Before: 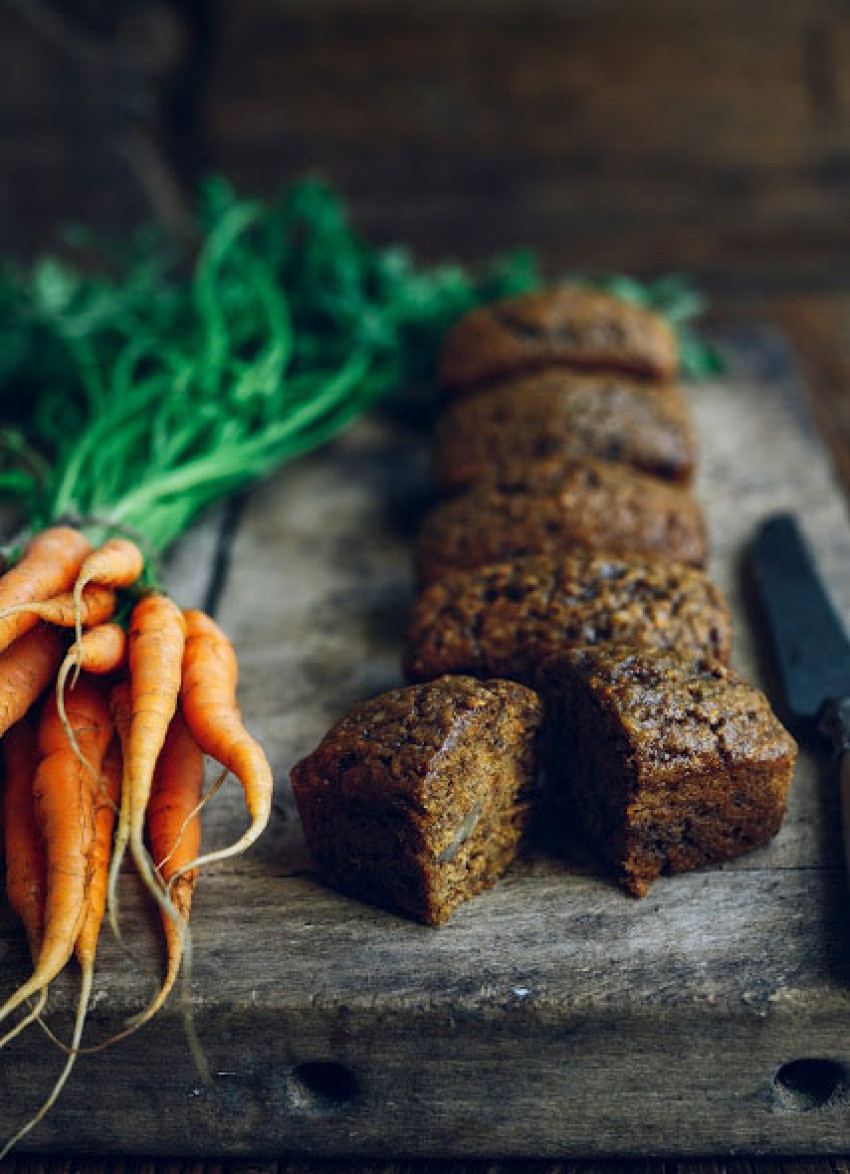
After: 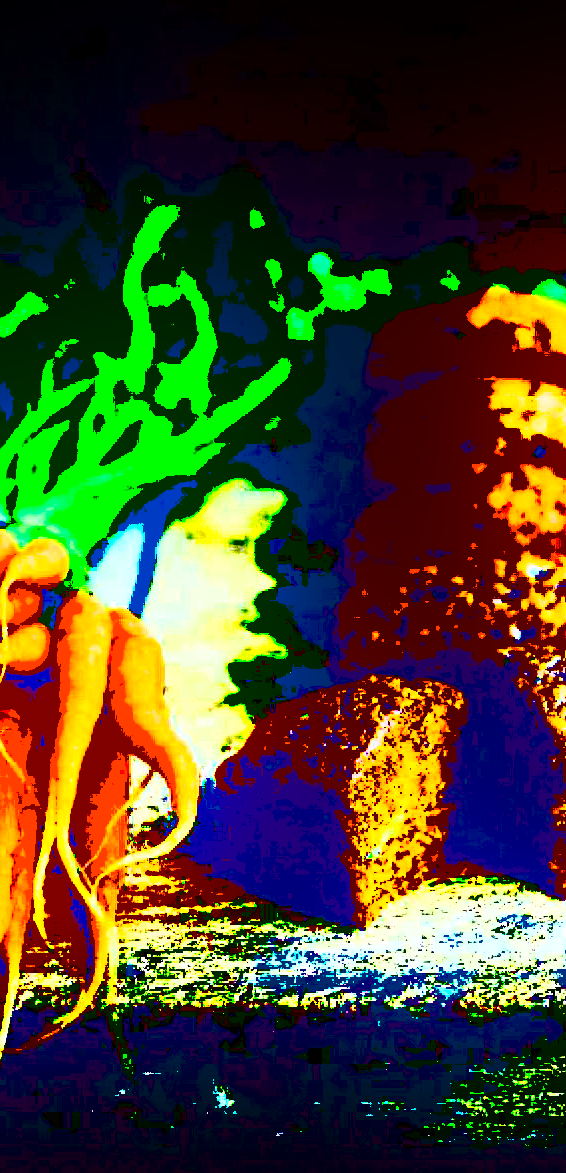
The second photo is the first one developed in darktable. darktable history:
sharpen: radius 3.69, amount 0.928
crop and rotate: left 8.786%, right 24.548%
exposure: black level correction 0.1, exposure 3 EV, compensate highlight preservation false
shadows and highlights: low approximation 0.01, soften with gaussian
